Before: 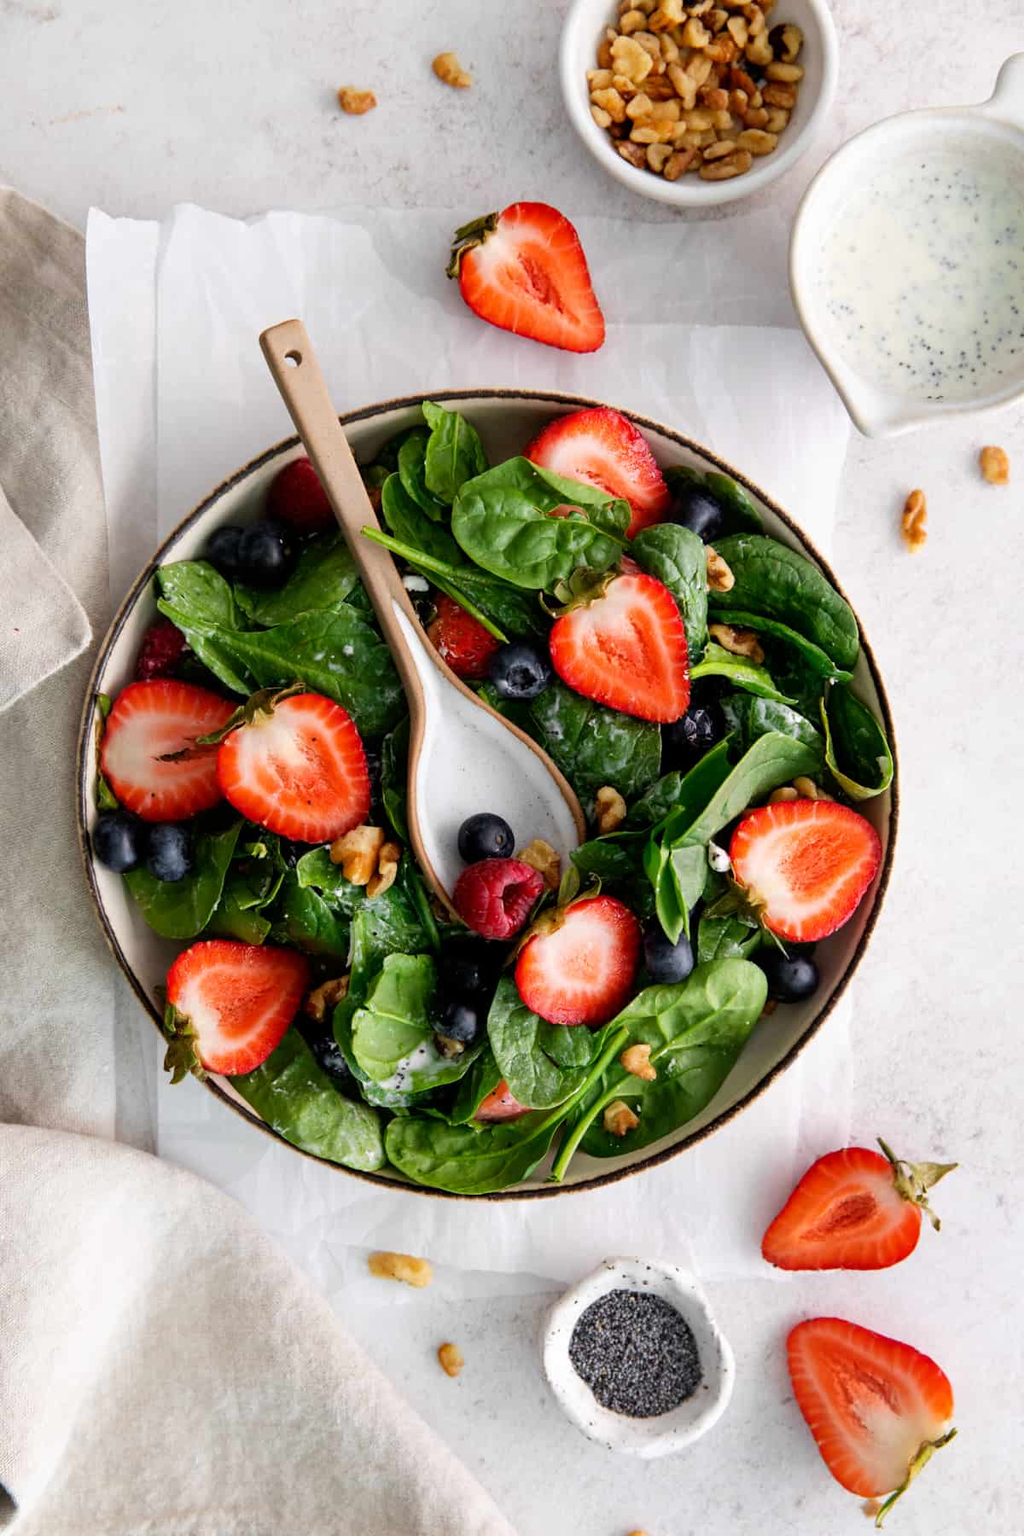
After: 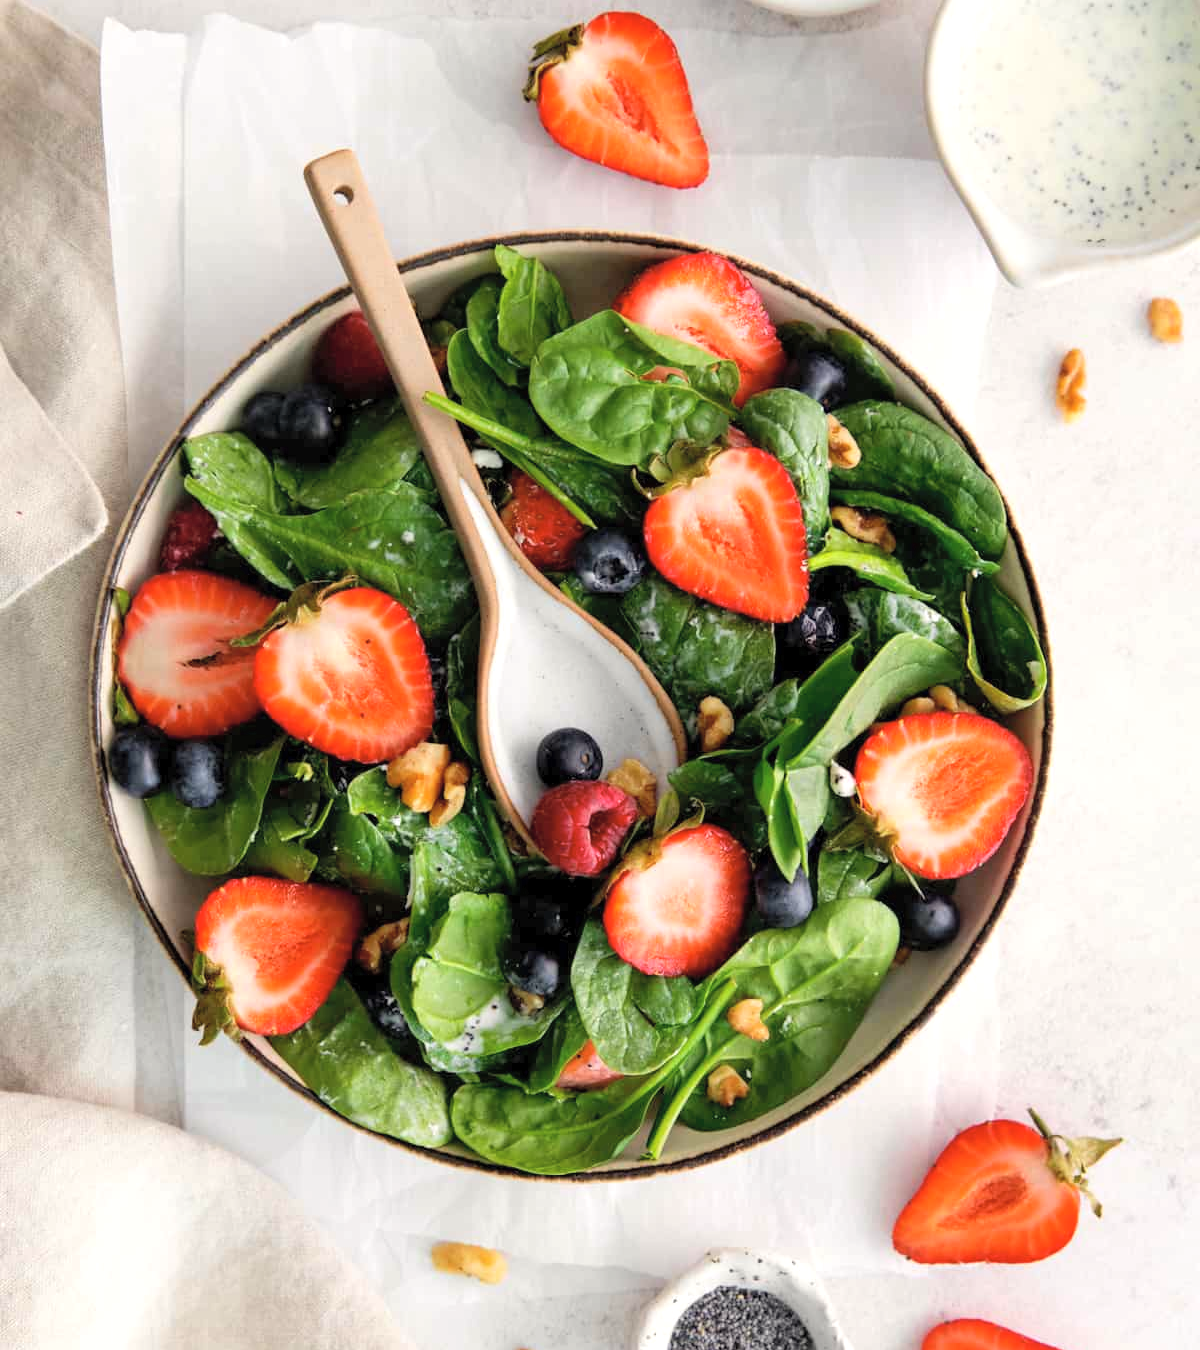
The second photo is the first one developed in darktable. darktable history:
contrast brightness saturation: brightness 0.15
color correction: highlights b* 3
crop and rotate: top 12.5%, bottom 12.5%
exposure: exposure 0.161 EV, compensate highlight preservation false
